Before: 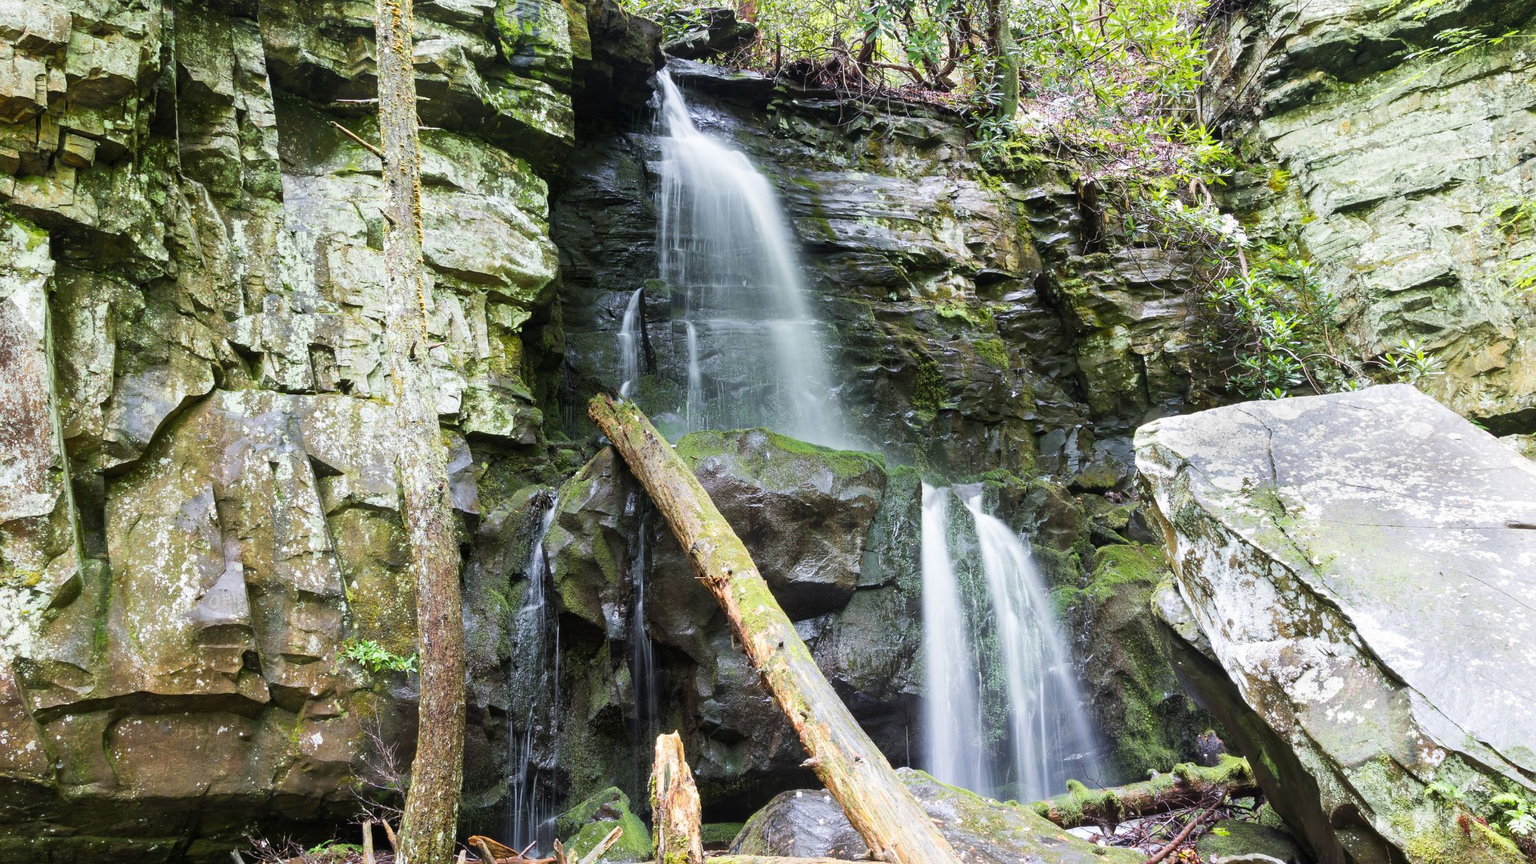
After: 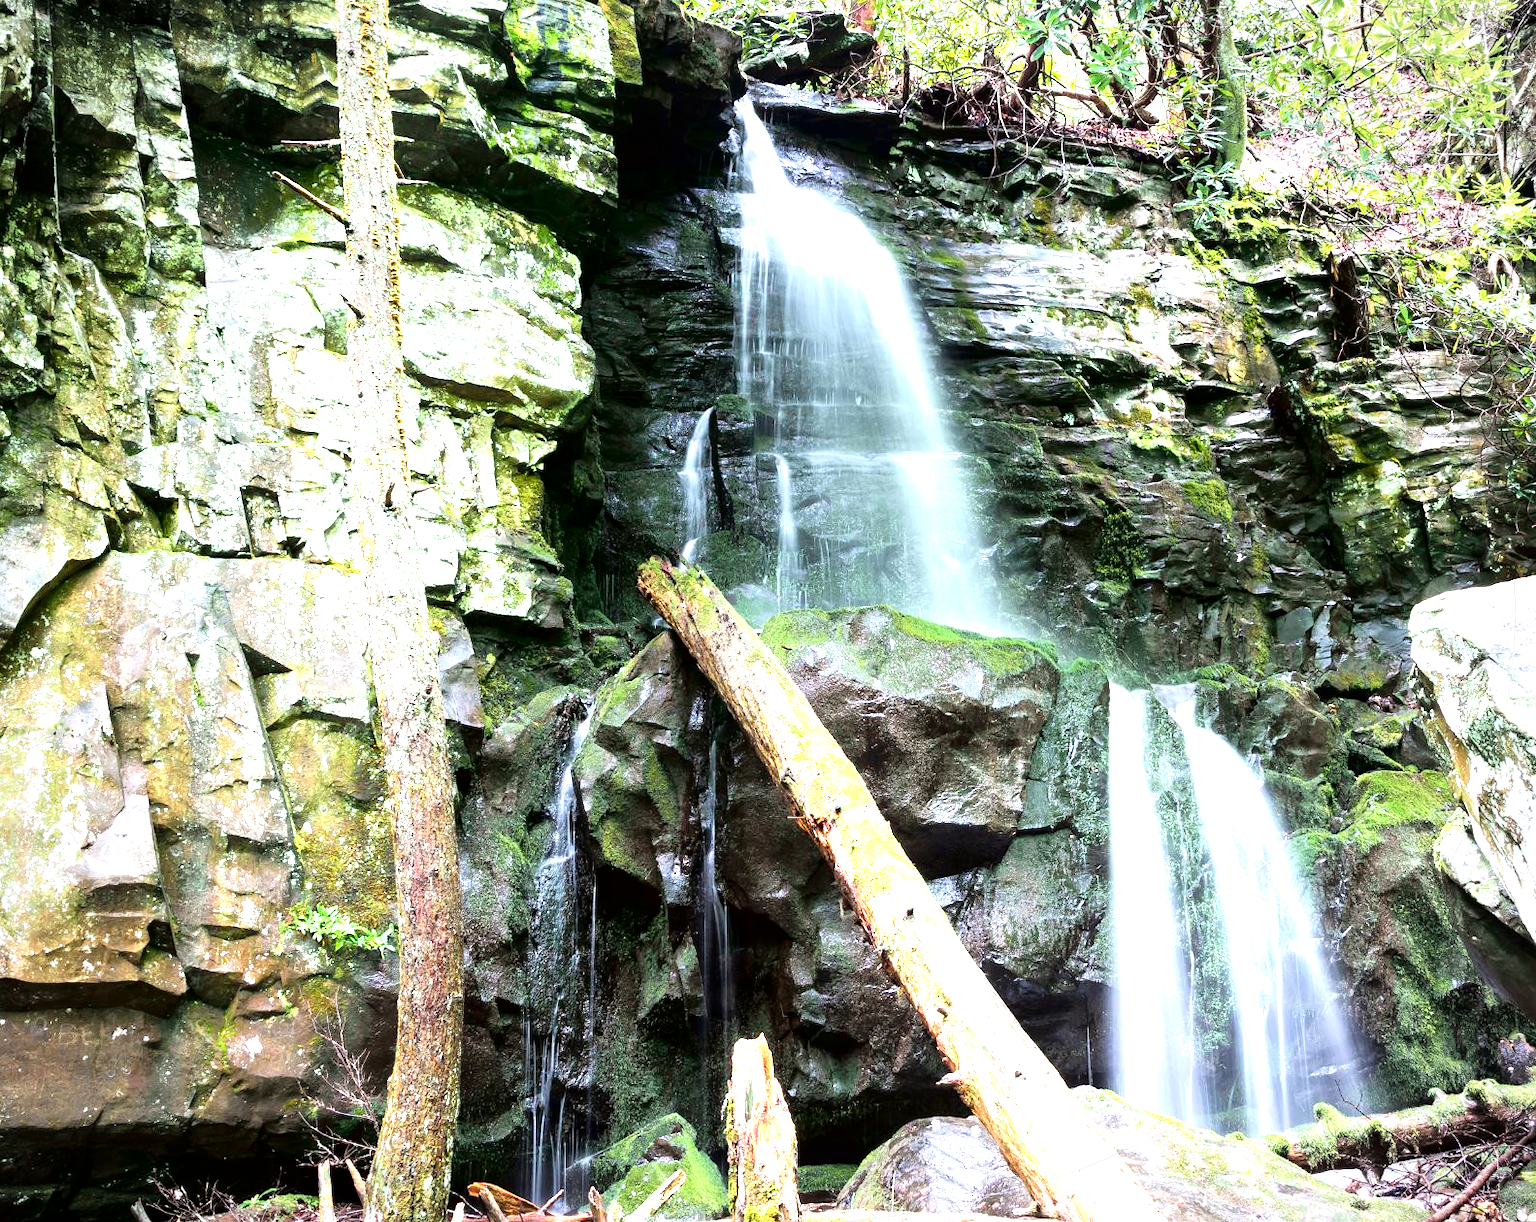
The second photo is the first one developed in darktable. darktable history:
tone equalizer: -8 EV -0.431 EV, -7 EV -0.365 EV, -6 EV -0.373 EV, -5 EV -0.204 EV, -3 EV 0.245 EV, -2 EV 0.33 EV, -1 EV 0.401 EV, +0 EV 0.447 EV
crop and rotate: left 8.976%, right 20.329%
vignetting: fall-off start 97.13%, width/height ratio 1.179, unbound false
tone curve: curves: ch0 [(0, 0) (0.068, 0.012) (0.183, 0.089) (0.341, 0.283) (0.547, 0.532) (0.828, 0.815) (1, 0.983)]; ch1 [(0, 0) (0.23, 0.166) (0.34, 0.308) (0.371, 0.337) (0.429, 0.411) (0.477, 0.462) (0.499, 0.5) (0.529, 0.537) (0.559, 0.582) (0.743, 0.798) (1, 1)]; ch2 [(0, 0) (0.431, 0.414) (0.498, 0.503) (0.524, 0.528) (0.568, 0.546) (0.6, 0.597) (0.634, 0.645) (0.728, 0.742) (1, 1)], color space Lab, independent channels, preserve colors none
shadows and highlights: shadows -12.17, white point adjustment 4.14, highlights 26.94, highlights color adjustment 31.69%
exposure: exposure 0.61 EV, compensate highlight preservation false
